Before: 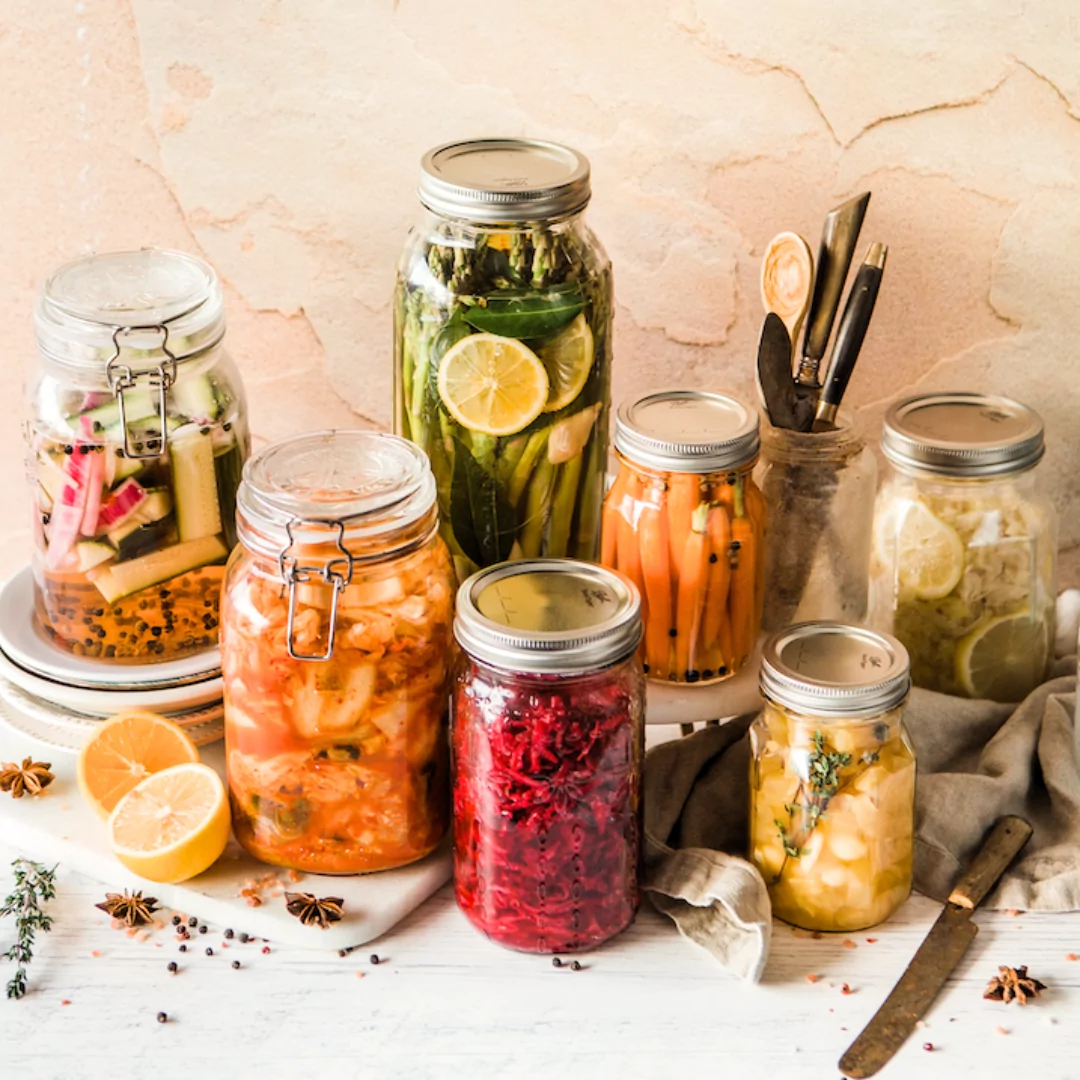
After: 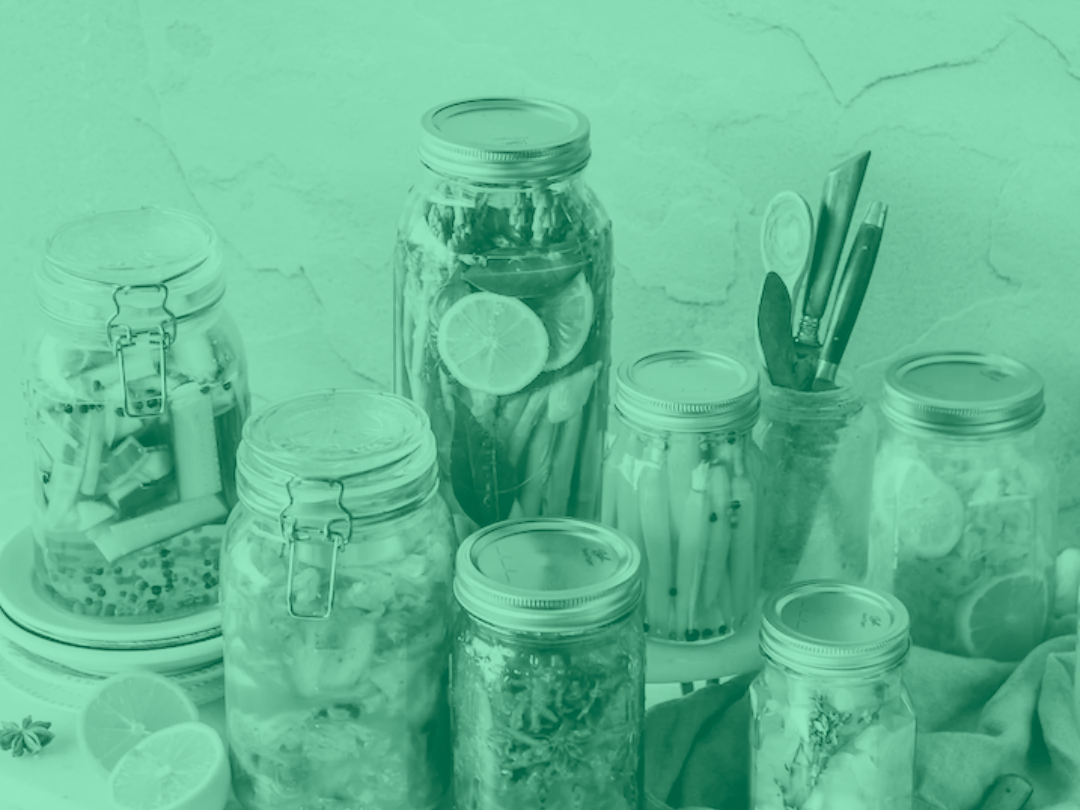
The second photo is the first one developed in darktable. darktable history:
crop: top 3.857%, bottom 21.132%
colorize: hue 147.6°, saturation 65%, lightness 21.64%
